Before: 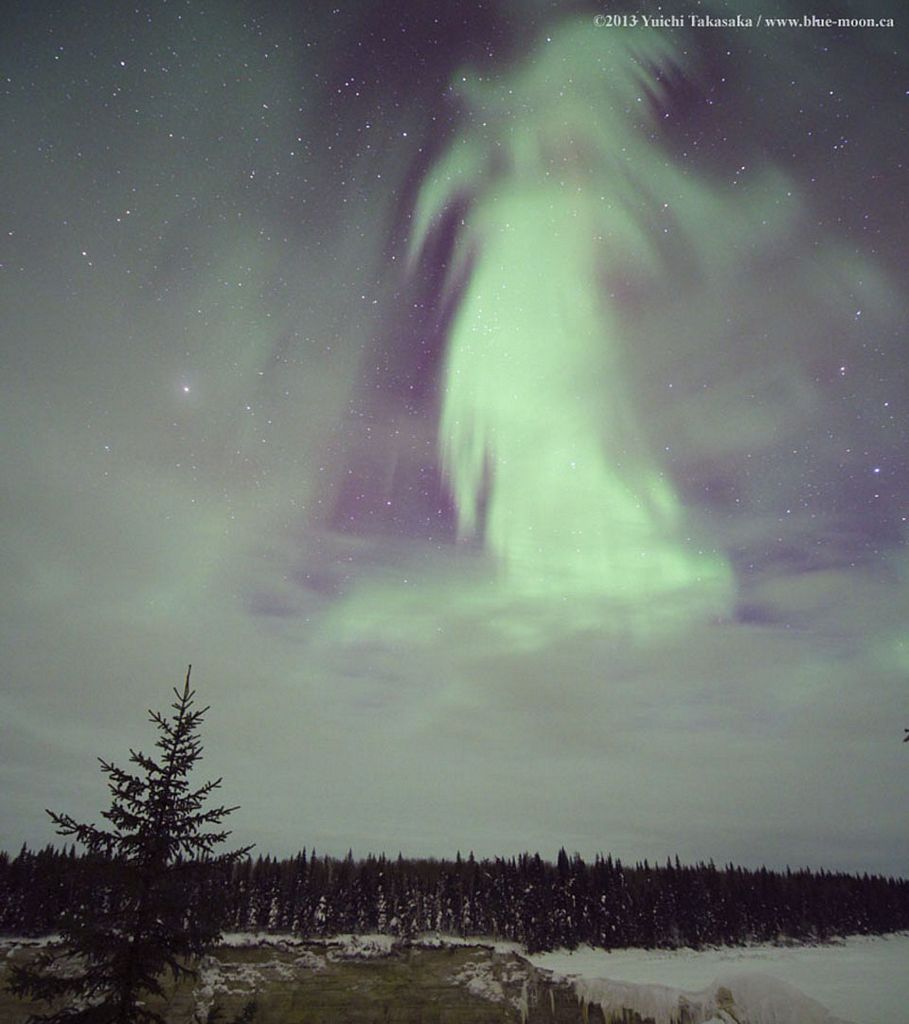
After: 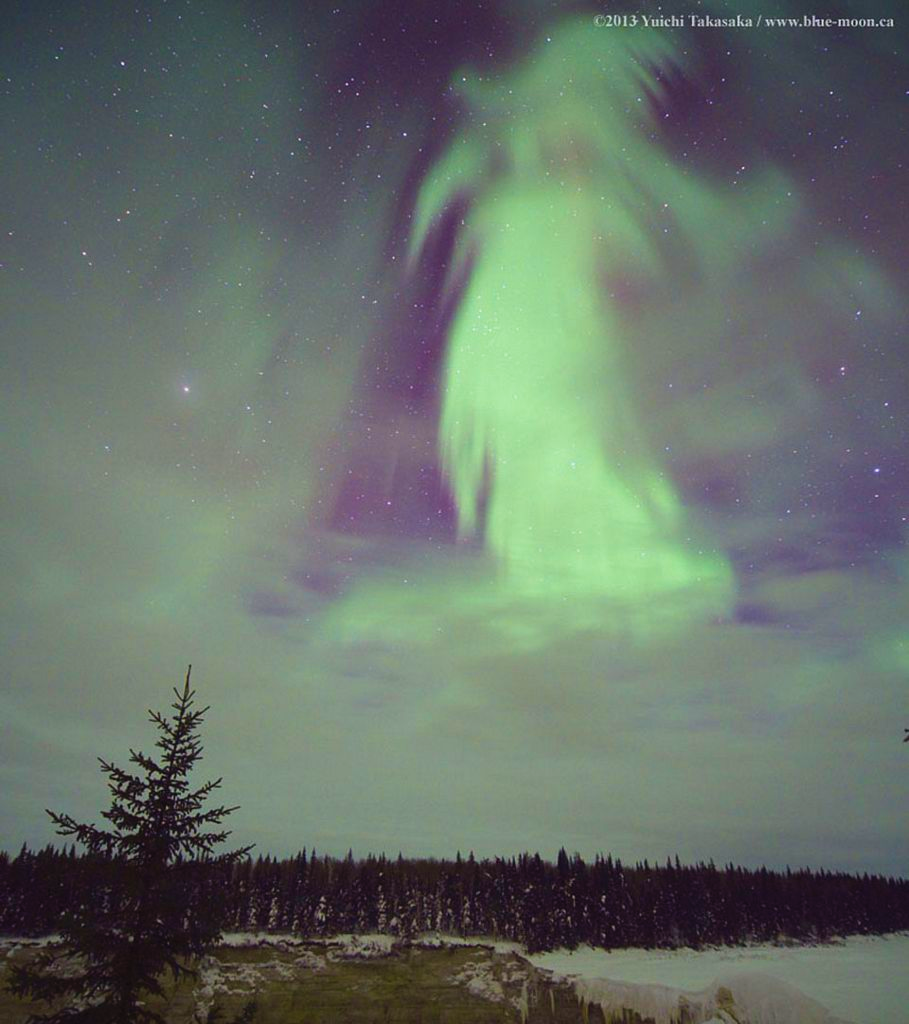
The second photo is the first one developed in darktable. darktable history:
velvia: strength 67.07%, mid-tones bias 0.972
contrast brightness saturation: contrast -0.08, brightness -0.04, saturation -0.11
